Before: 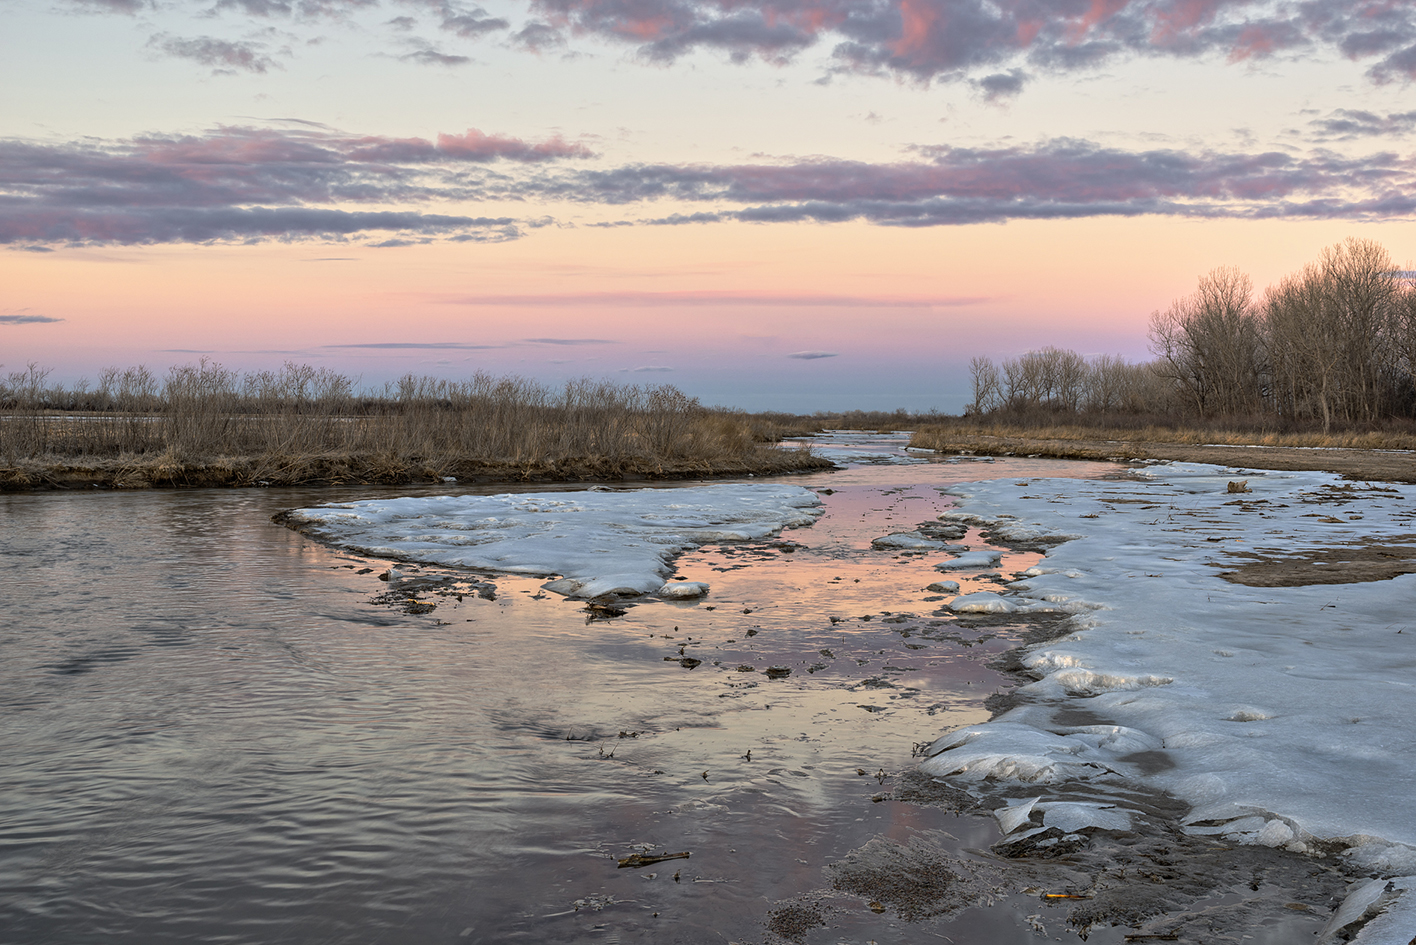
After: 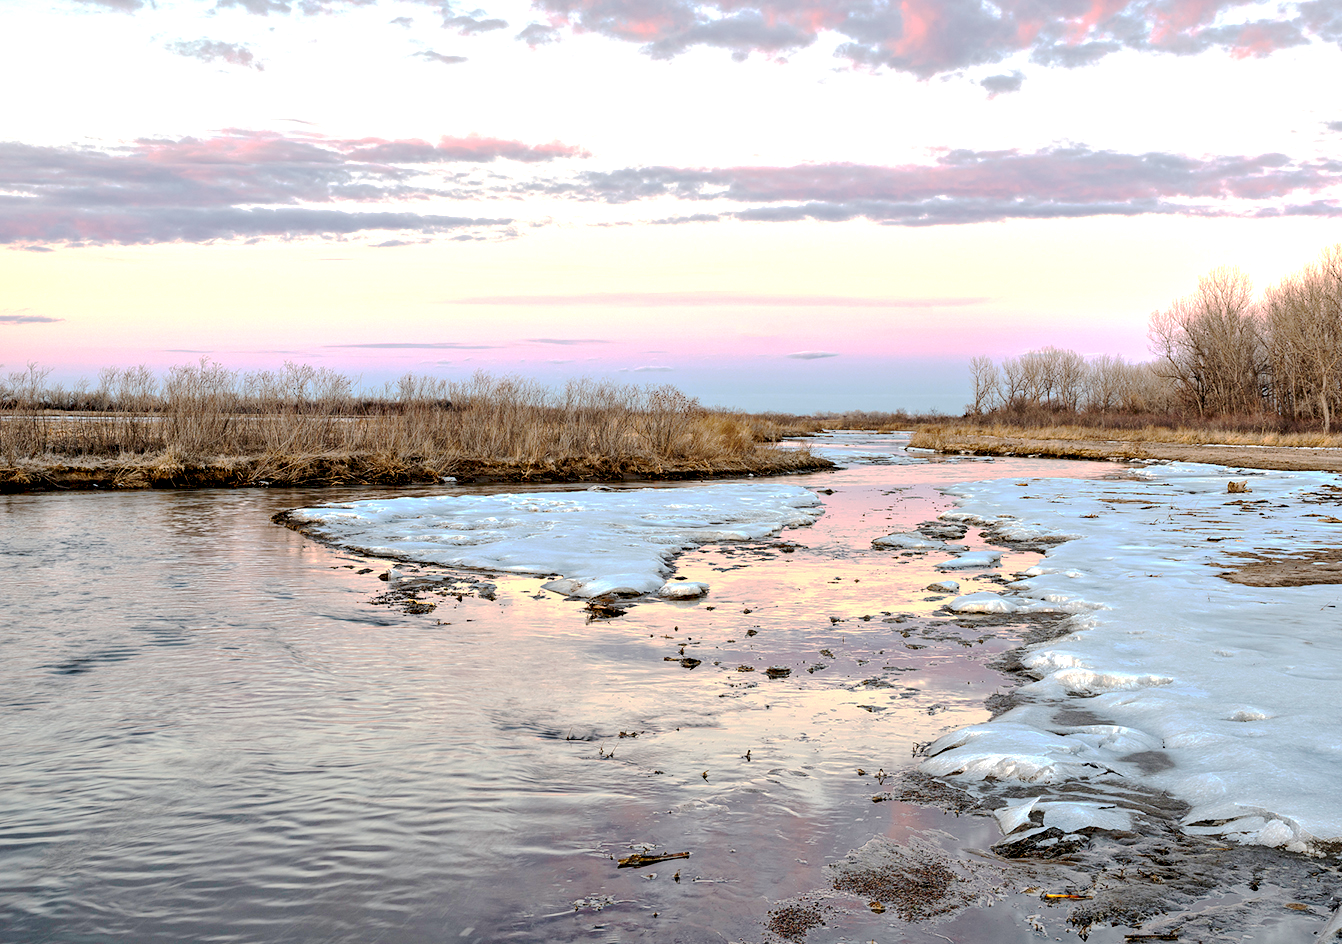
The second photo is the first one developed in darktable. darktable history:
exposure: black level correction 0.008, exposure 0.979 EV, compensate highlight preservation false
levels: mode automatic, black 0.023%, white 99.97%, levels [0.062, 0.494, 0.925]
crop and rotate: right 5.167%
tone curve: curves: ch0 [(0, 0) (0.003, 0.077) (0.011, 0.08) (0.025, 0.083) (0.044, 0.095) (0.069, 0.106) (0.1, 0.12) (0.136, 0.144) (0.177, 0.185) (0.224, 0.231) (0.277, 0.297) (0.335, 0.382) (0.399, 0.471) (0.468, 0.553) (0.543, 0.623) (0.623, 0.689) (0.709, 0.75) (0.801, 0.81) (0.898, 0.873) (1, 1)], preserve colors none
